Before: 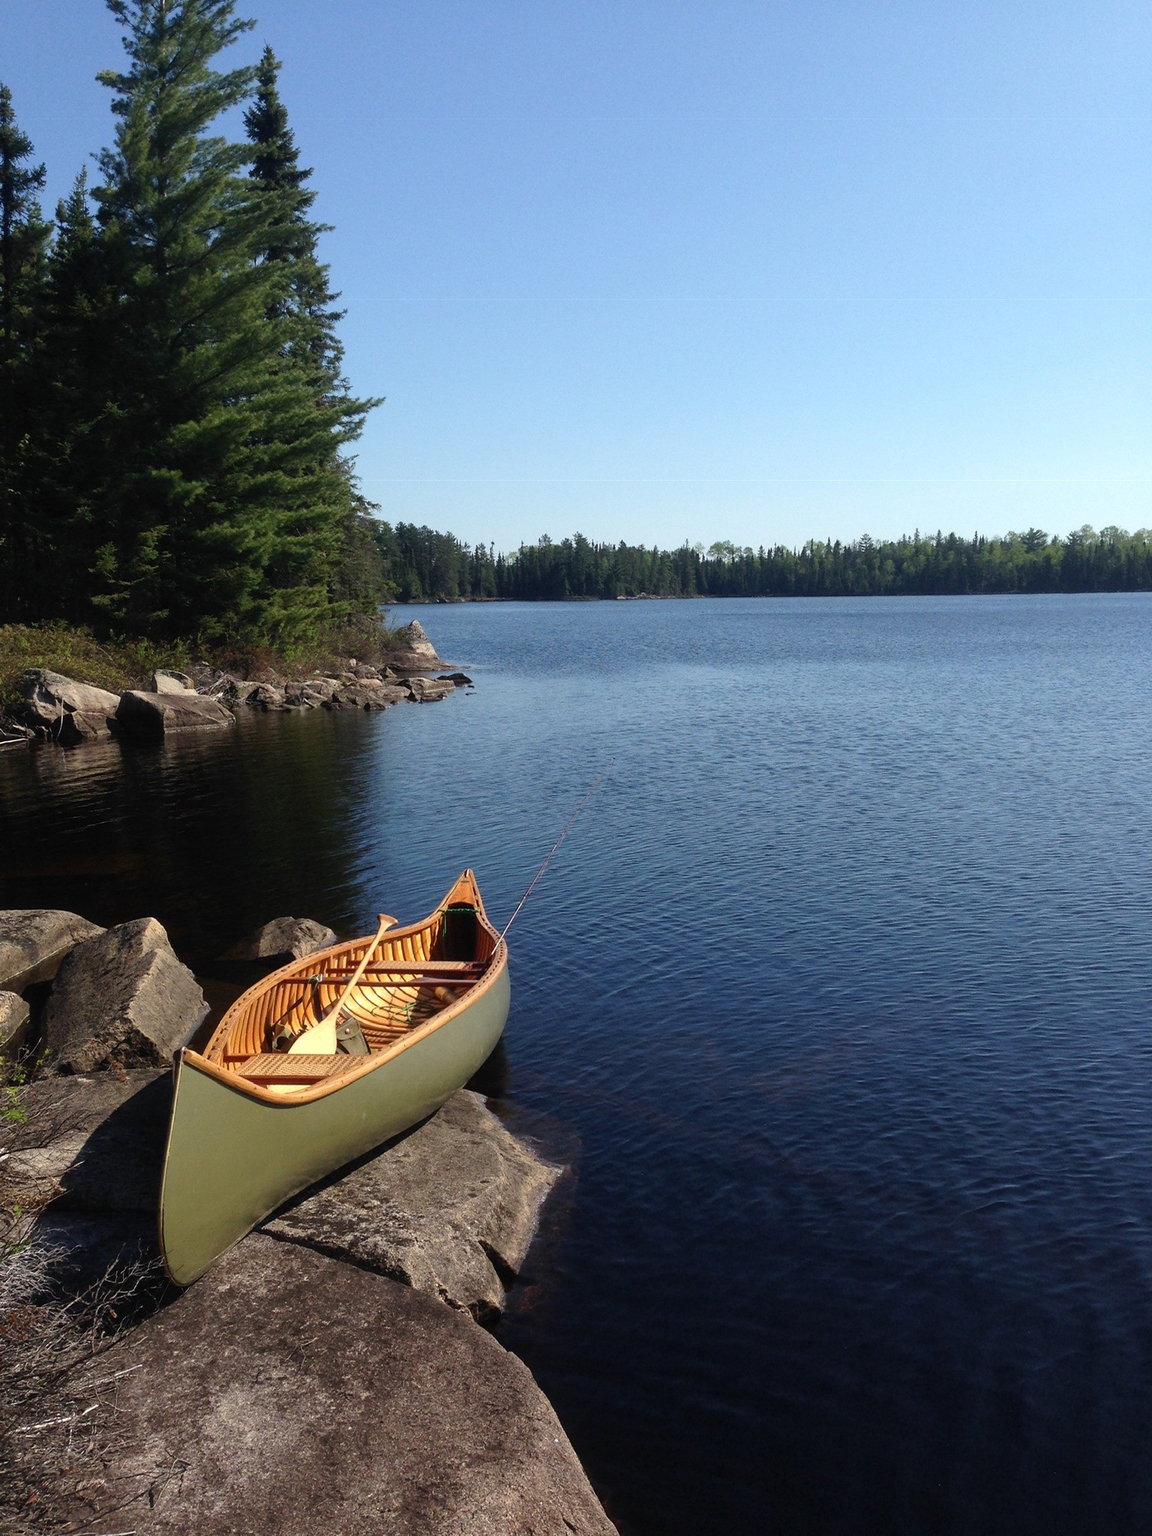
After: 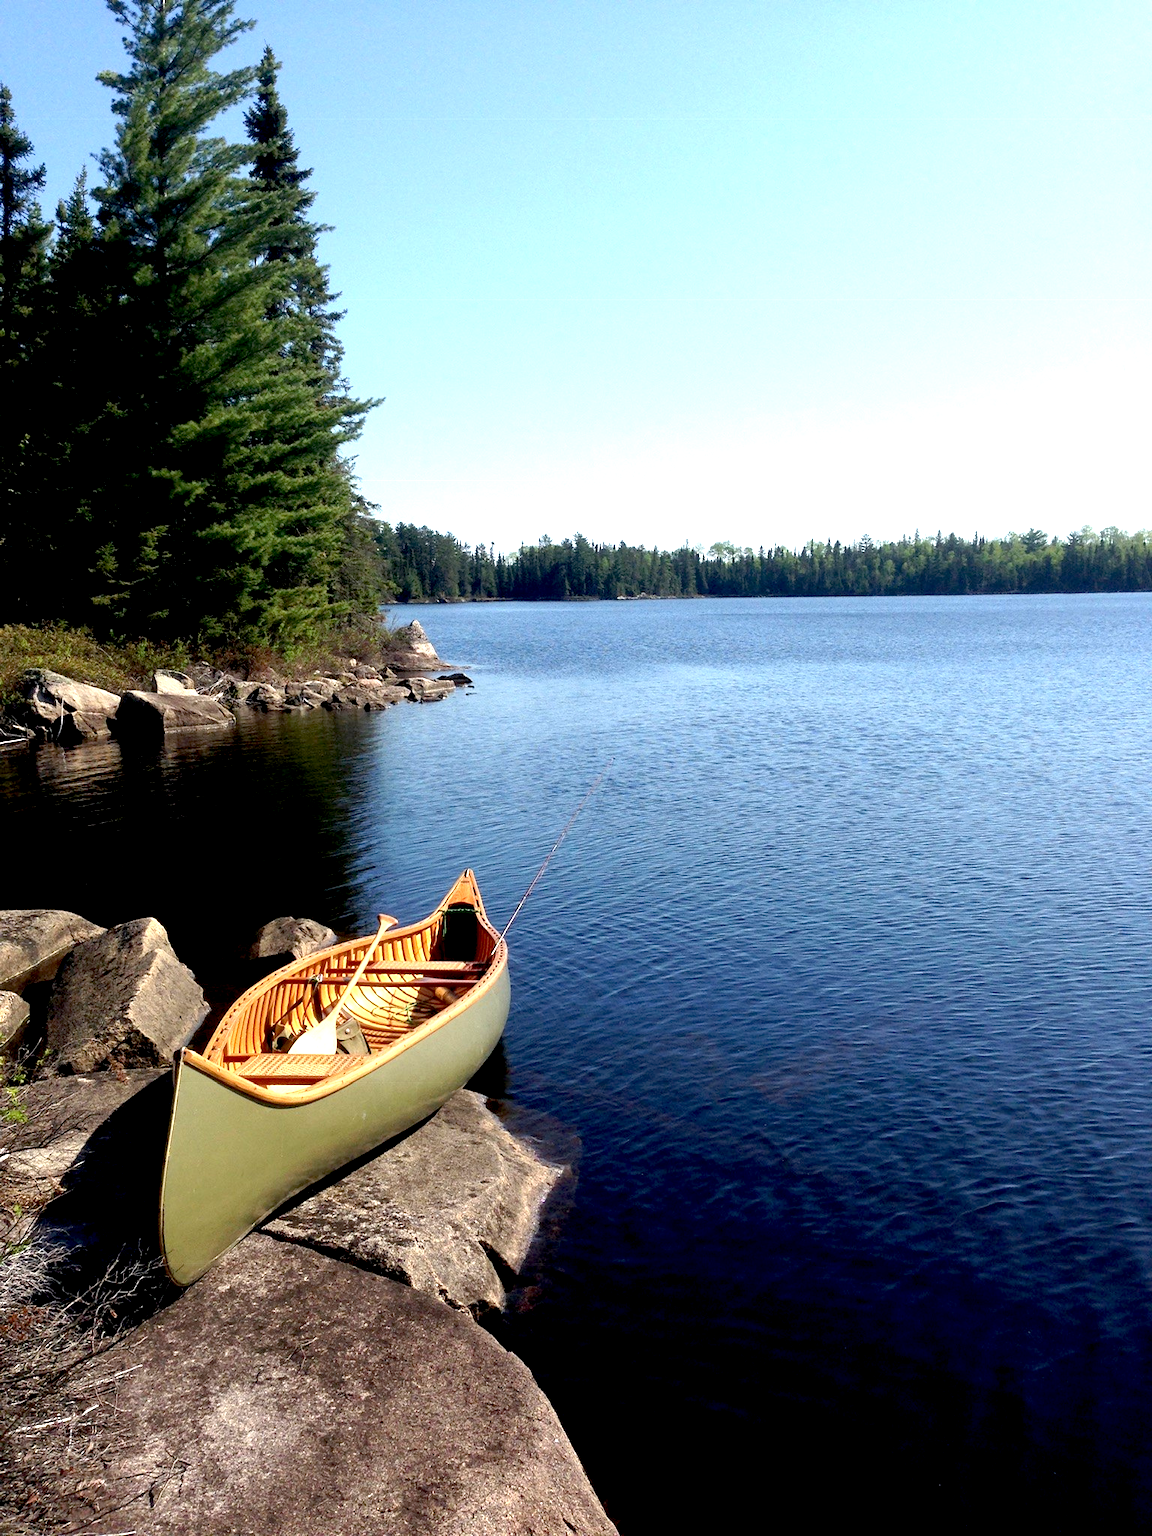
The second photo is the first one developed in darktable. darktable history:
tone equalizer: on, module defaults
exposure: black level correction 0.01, exposure 1 EV, compensate highlight preservation false
